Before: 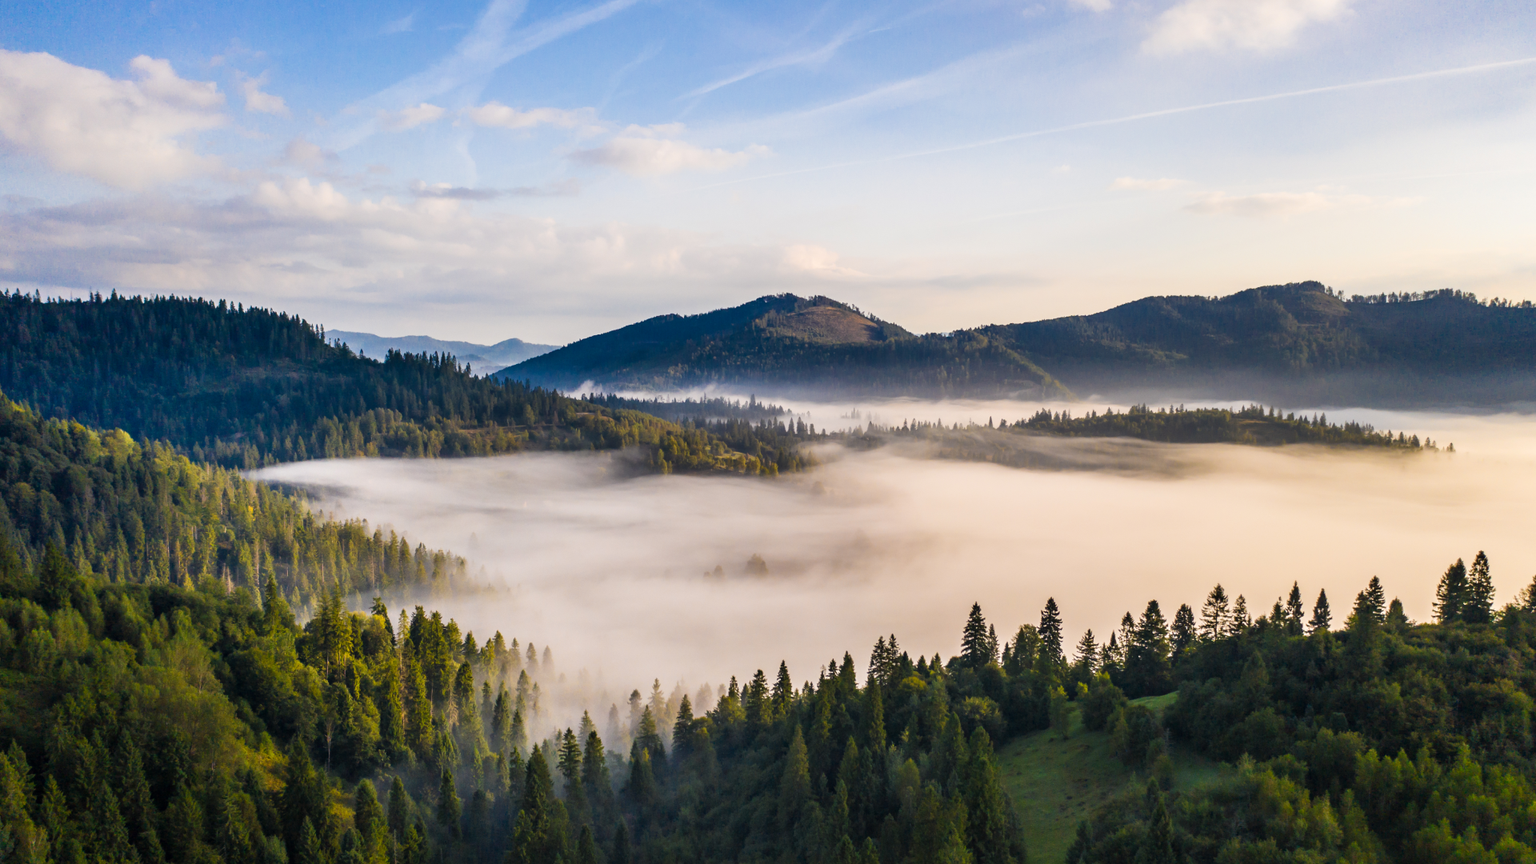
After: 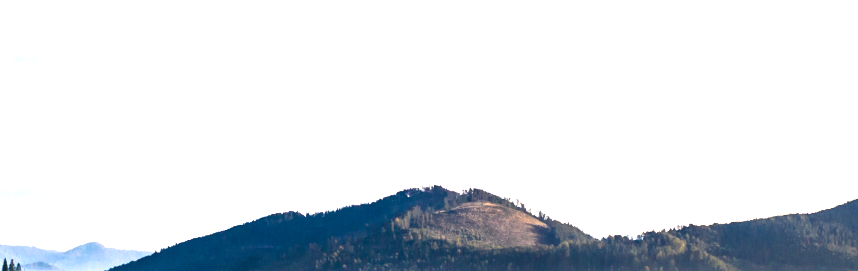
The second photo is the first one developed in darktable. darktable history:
exposure: exposure 0.77 EV, compensate highlight preservation false
crop: left 28.64%, top 16.832%, right 26.637%, bottom 58.055%
tone equalizer: -8 EV -0.417 EV, -7 EV -0.389 EV, -6 EV -0.333 EV, -5 EV -0.222 EV, -3 EV 0.222 EV, -2 EV 0.333 EV, -1 EV 0.389 EV, +0 EV 0.417 EV, edges refinement/feathering 500, mask exposure compensation -1.57 EV, preserve details no
shadows and highlights: shadows 0, highlights 40
